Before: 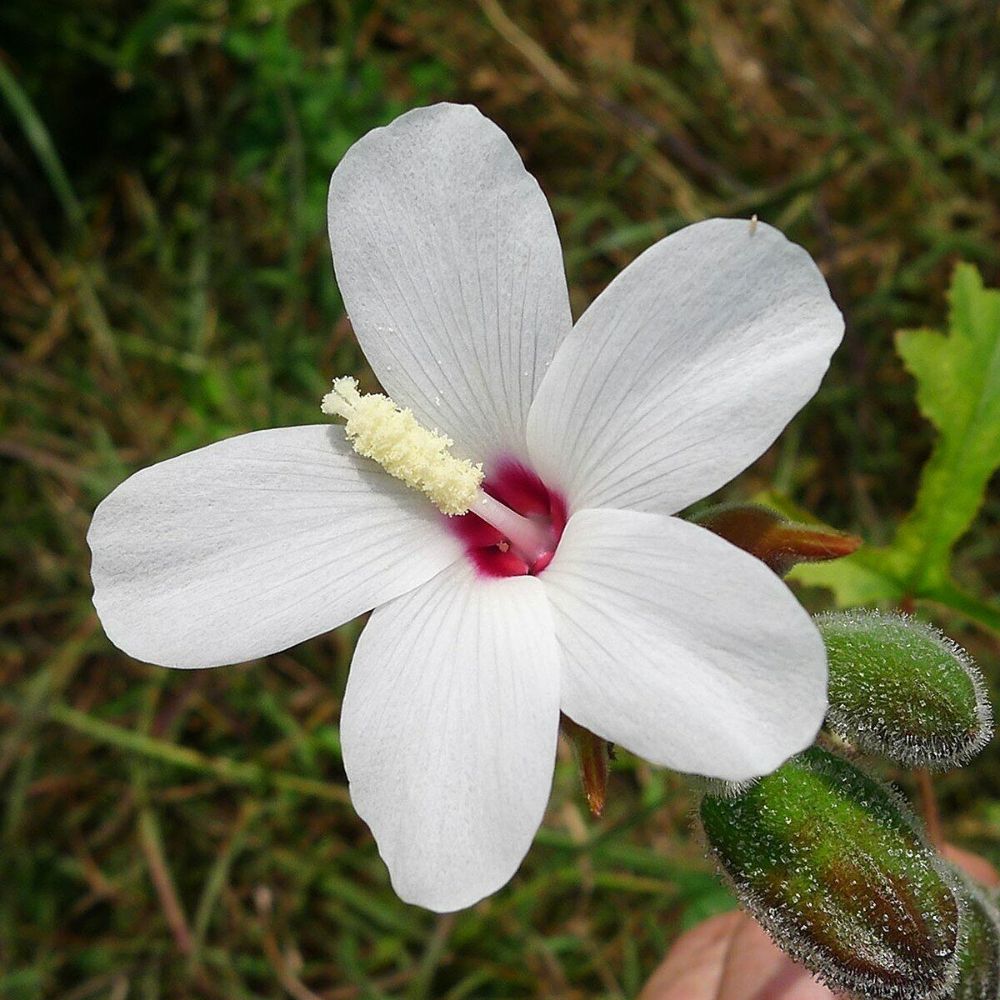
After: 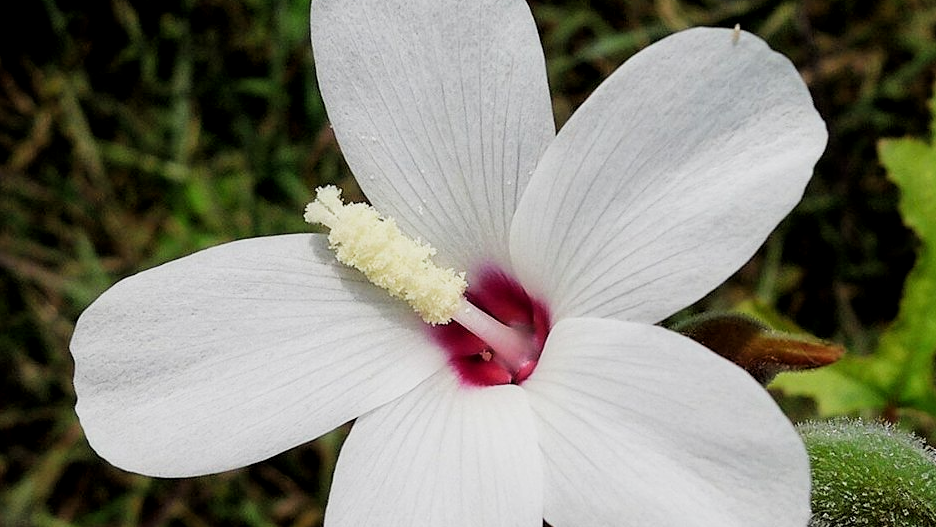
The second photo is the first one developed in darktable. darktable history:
local contrast: highlights 101%, shadows 100%, detail 119%, midtone range 0.2
filmic rgb: black relative exposure -5.07 EV, white relative exposure 3.56 EV, hardness 3.17, contrast 1.188, highlights saturation mix -49.7%
crop: left 1.771%, top 19.106%, right 4.629%, bottom 28.148%
